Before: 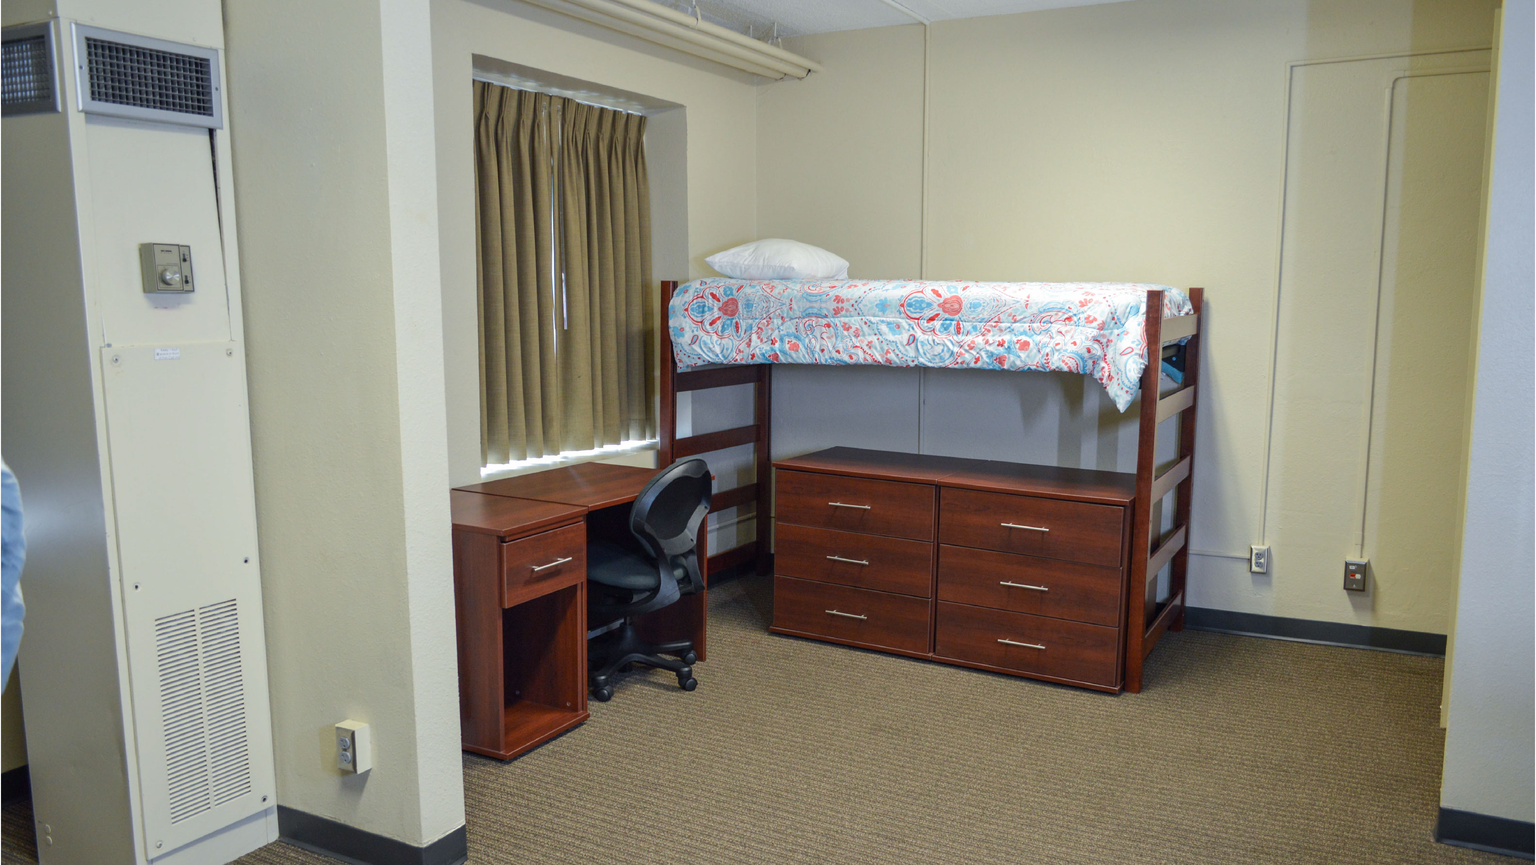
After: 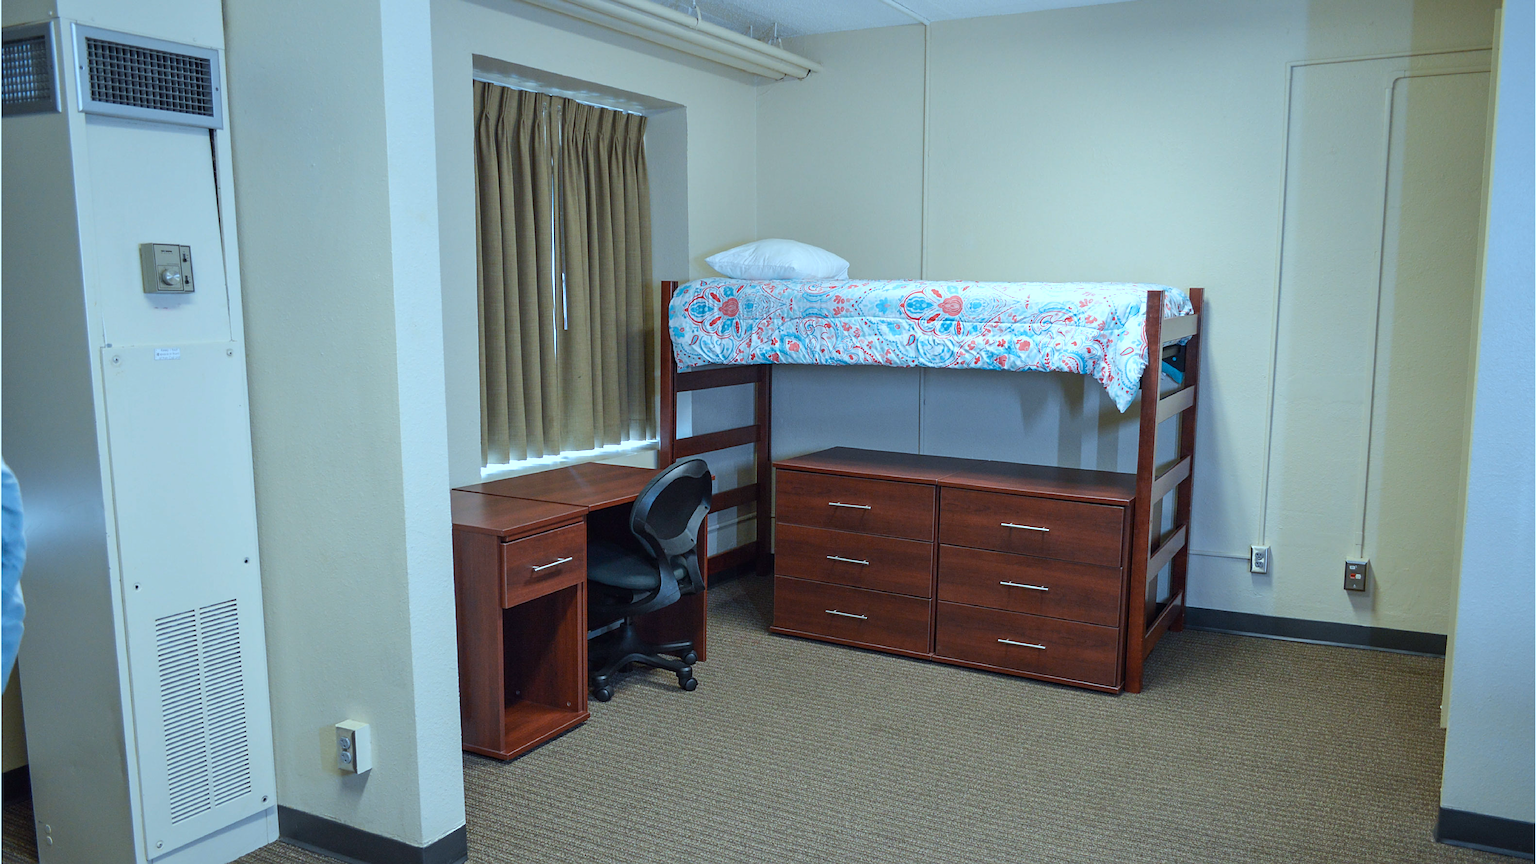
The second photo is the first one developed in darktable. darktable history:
sharpen: on, module defaults
tone equalizer: on, module defaults
color correction: highlights a* -9.73, highlights b* -21.22
